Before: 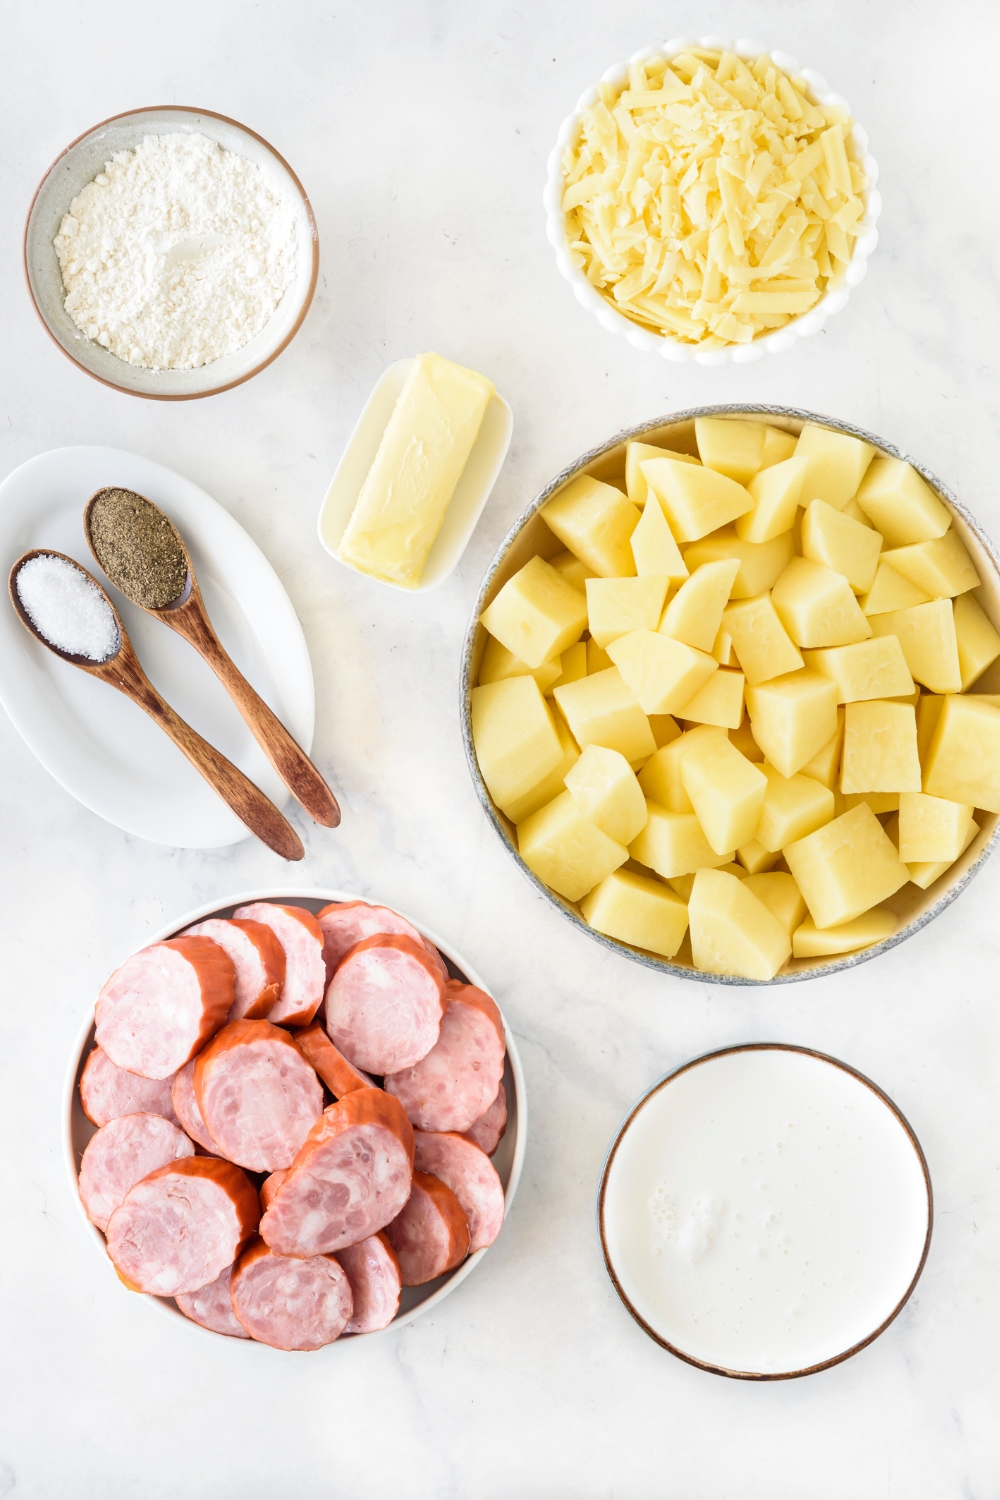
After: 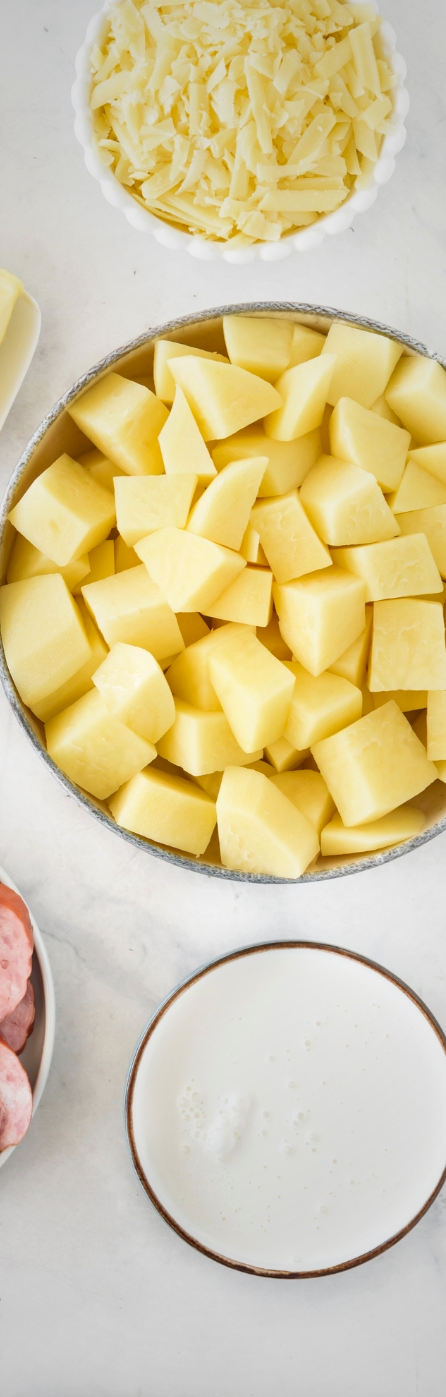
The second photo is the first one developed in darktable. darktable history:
vignetting: fall-off start 16.7%, fall-off radius 98.77%, brightness -0.394, saturation 0.004, width/height ratio 0.714, unbound false
local contrast: mode bilateral grid, contrast 20, coarseness 50, detail 119%, midtone range 0.2
crop: left 47.228%, top 6.86%, right 8.091%
